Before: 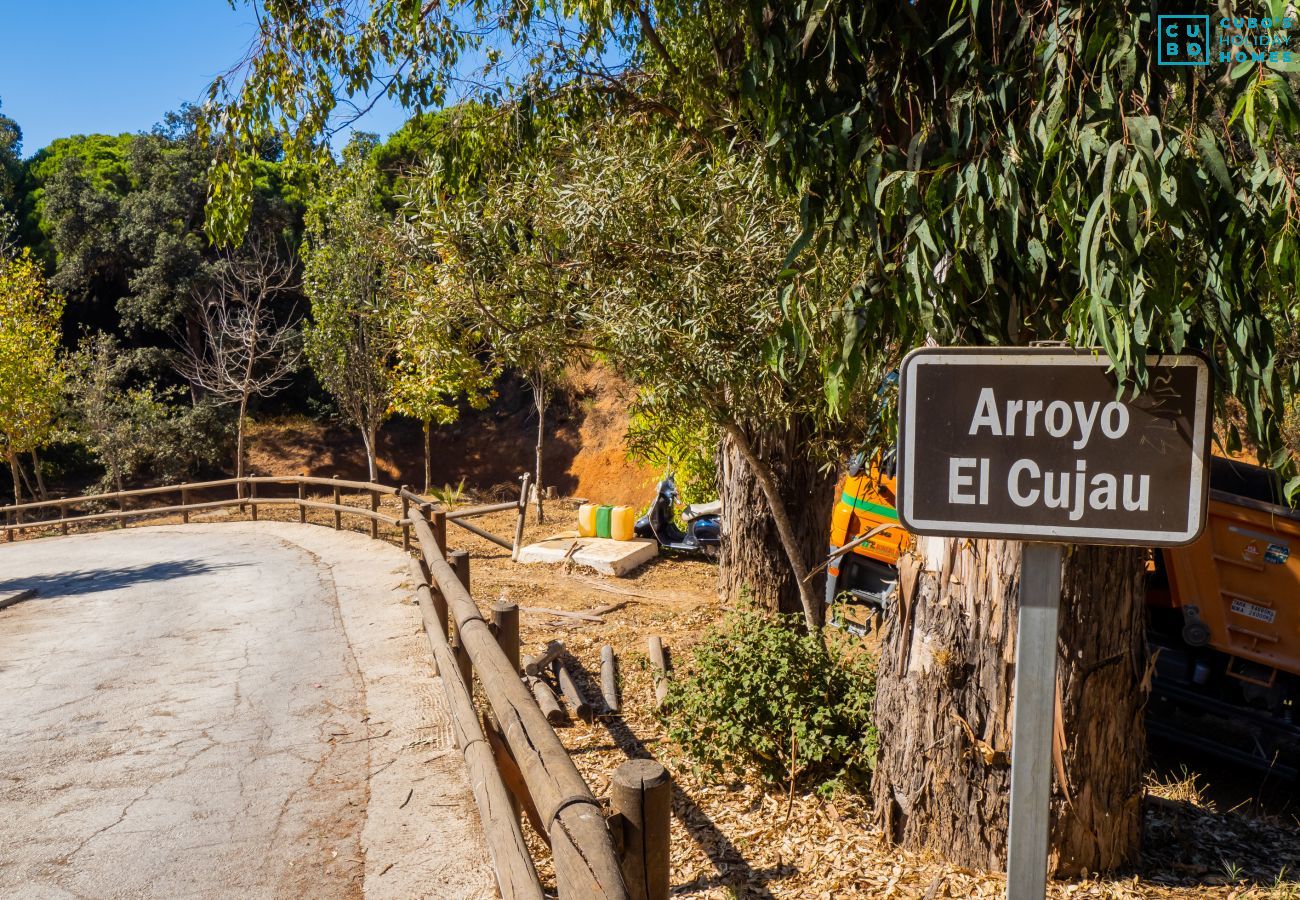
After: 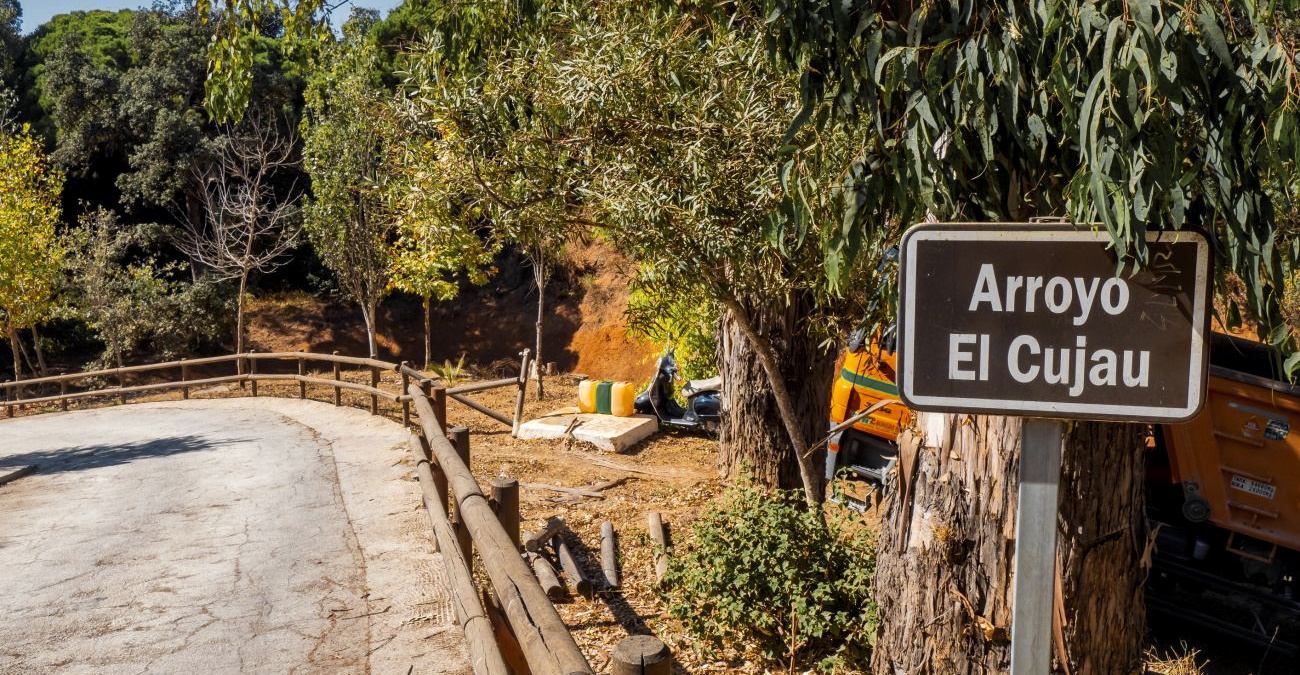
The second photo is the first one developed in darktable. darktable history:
local contrast: mode bilateral grid, contrast 25, coarseness 50, detail 123%, midtone range 0.2
color zones: curves: ch0 [(0.035, 0.242) (0.25, 0.5) (0.384, 0.214) (0.488, 0.255) (0.75, 0.5)]; ch1 [(0.063, 0.379) (0.25, 0.5) (0.354, 0.201) (0.489, 0.085) (0.729, 0.271)]; ch2 [(0.25, 0.5) (0.38, 0.517) (0.442, 0.51) (0.735, 0.456)]
crop: top 13.819%, bottom 11.169%
fill light: on, module defaults
